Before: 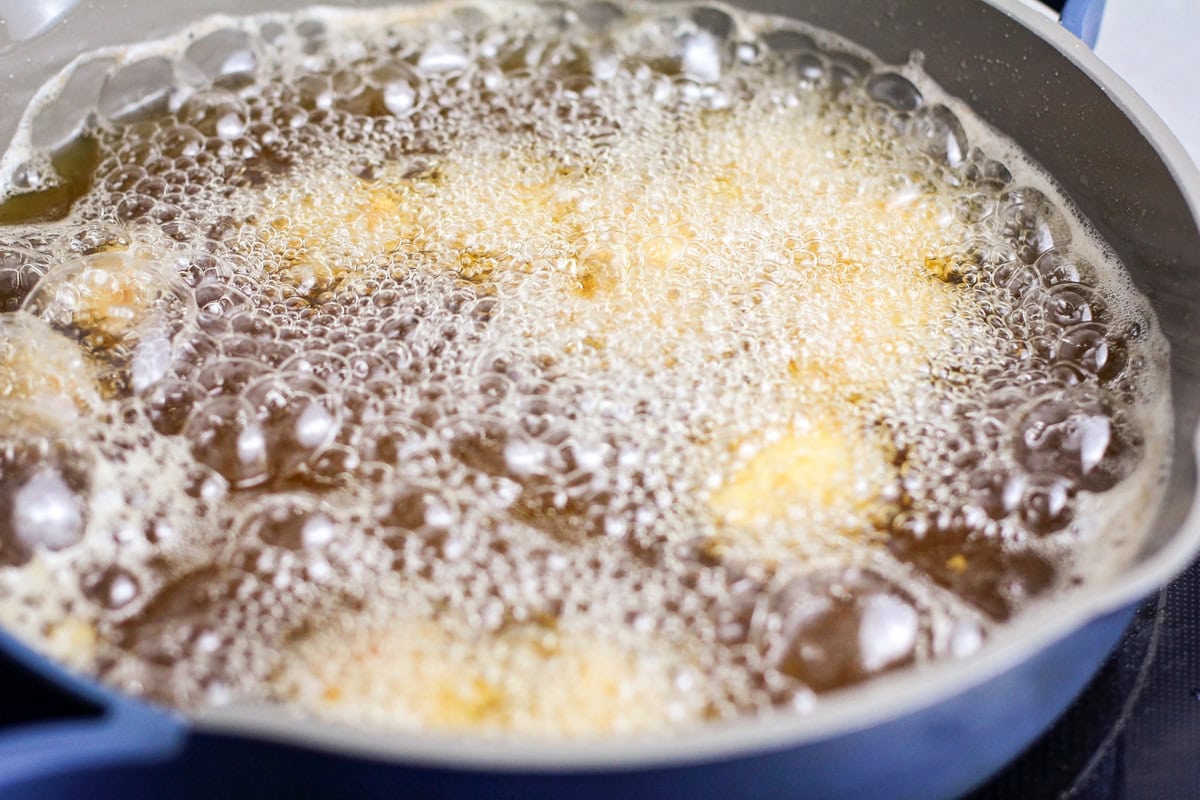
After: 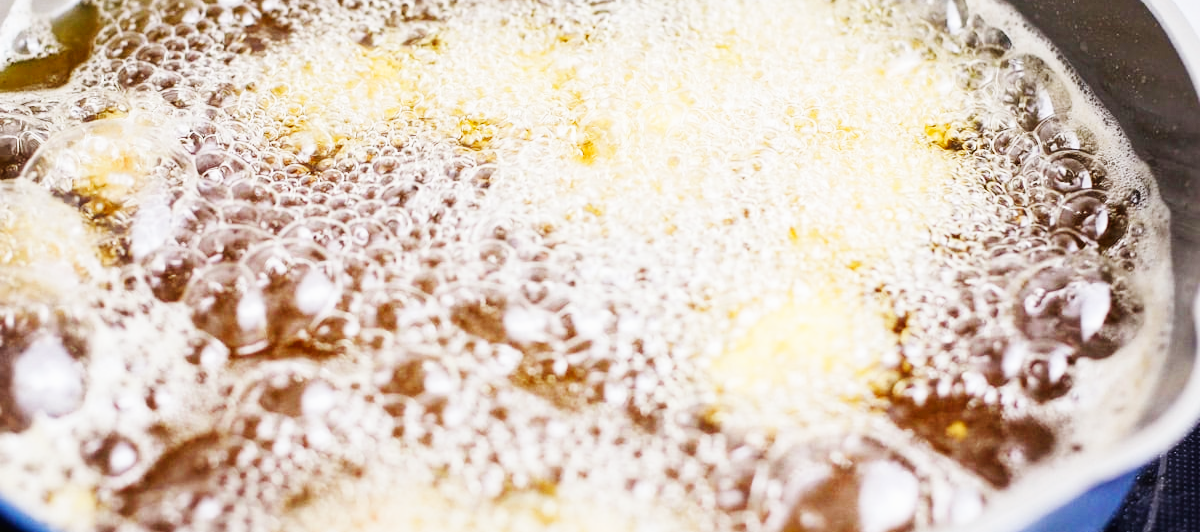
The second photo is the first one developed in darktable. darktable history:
crop: top 16.727%, bottom 16.727%
exposure: exposure -0.492 EV, compensate highlight preservation false
base curve: curves: ch0 [(0, 0.003) (0.001, 0.002) (0.006, 0.004) (0.02, 0.022) (0.048, 0.086) (0.094, 0.234) (0.162, 0.431) (0.258, 0.629) (0.385, 0.8) (0.548, 0.918) (0.751, 0.988) (1, 1)], preserve colors none
